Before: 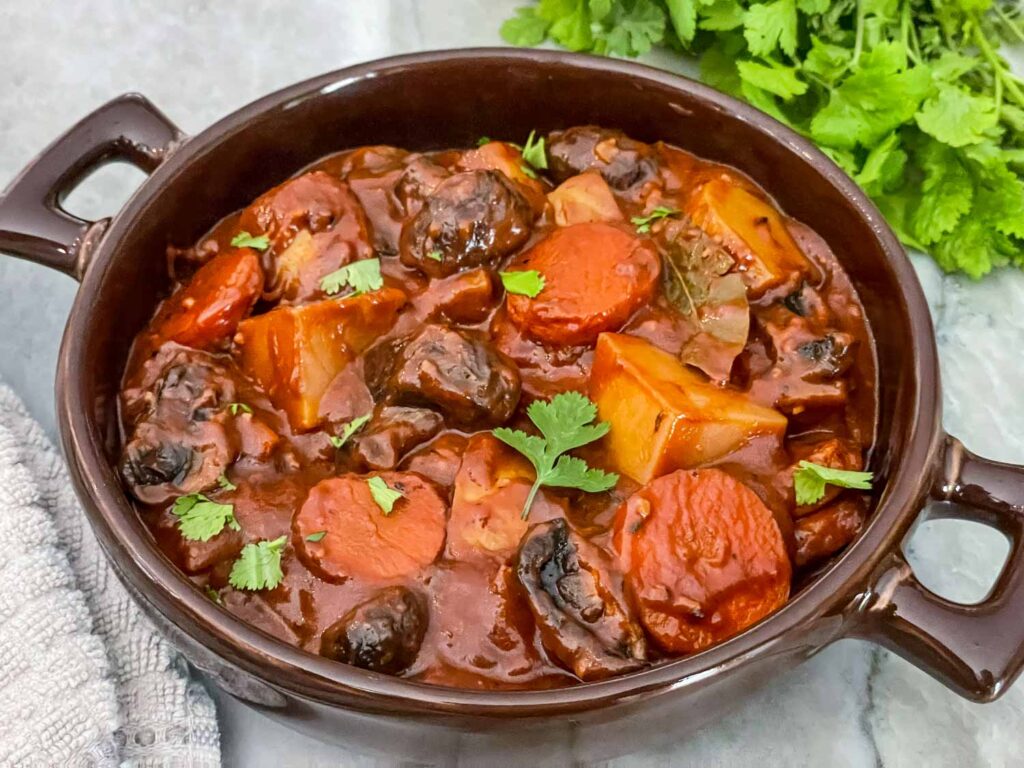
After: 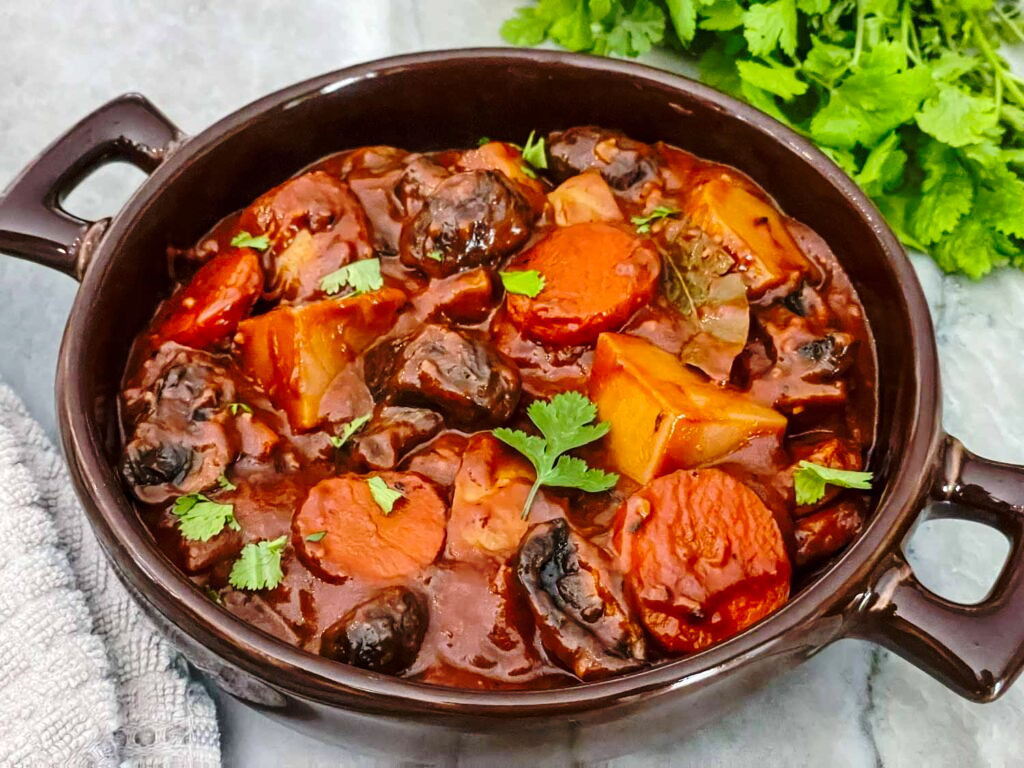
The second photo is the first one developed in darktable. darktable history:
levels: black 8.55%, levels [0, 0.492, 0.984]
base curve: curves: ch0 [(0, 0) (0.073, 0.04) (0.157, 0.139) (0.492, 0.492) (0.758, 0.758) (1, 1)], preserve colors none
